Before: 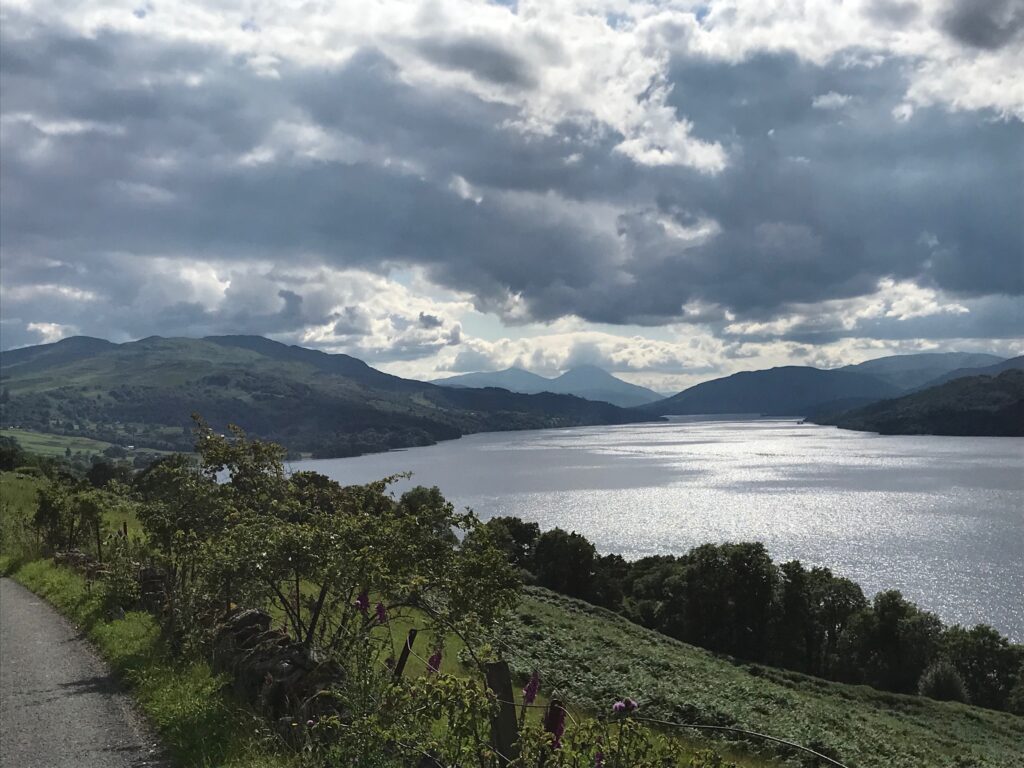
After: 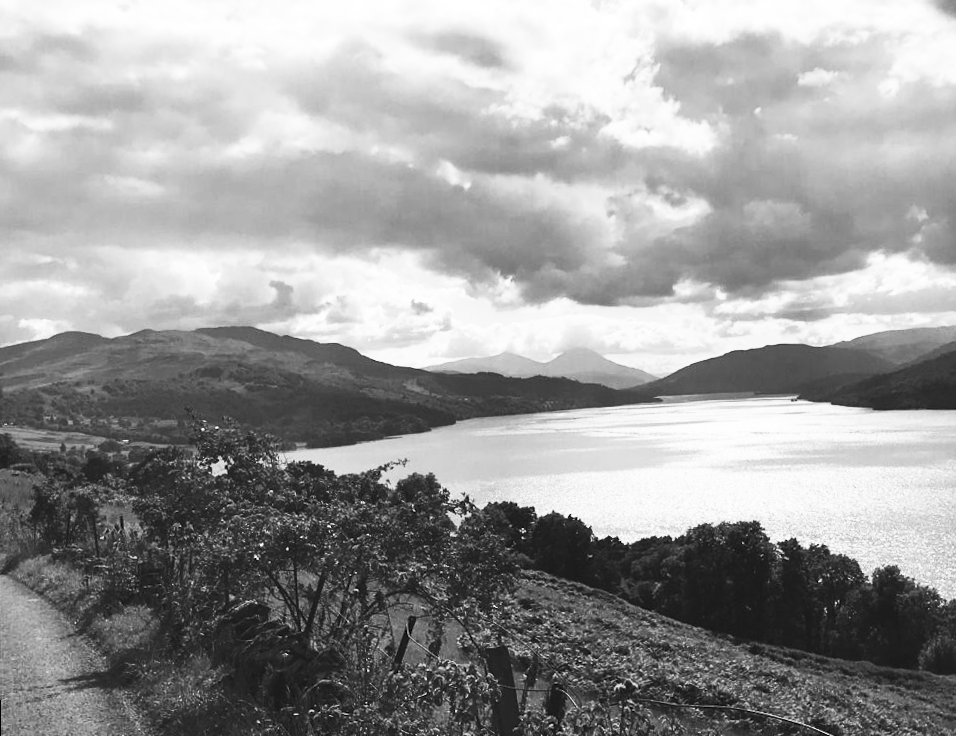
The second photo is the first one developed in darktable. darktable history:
rotate and perspective: rotation -1.42°, crop left 0.016, crop right 0.984, crop top 0.035, crop bottom 0.965
white balance: red 0.924, blue 1.095
crop and rotate: right 5.167%
contrast brightness saturation: contrast 0.53, brightness 0.47, saturation -1
